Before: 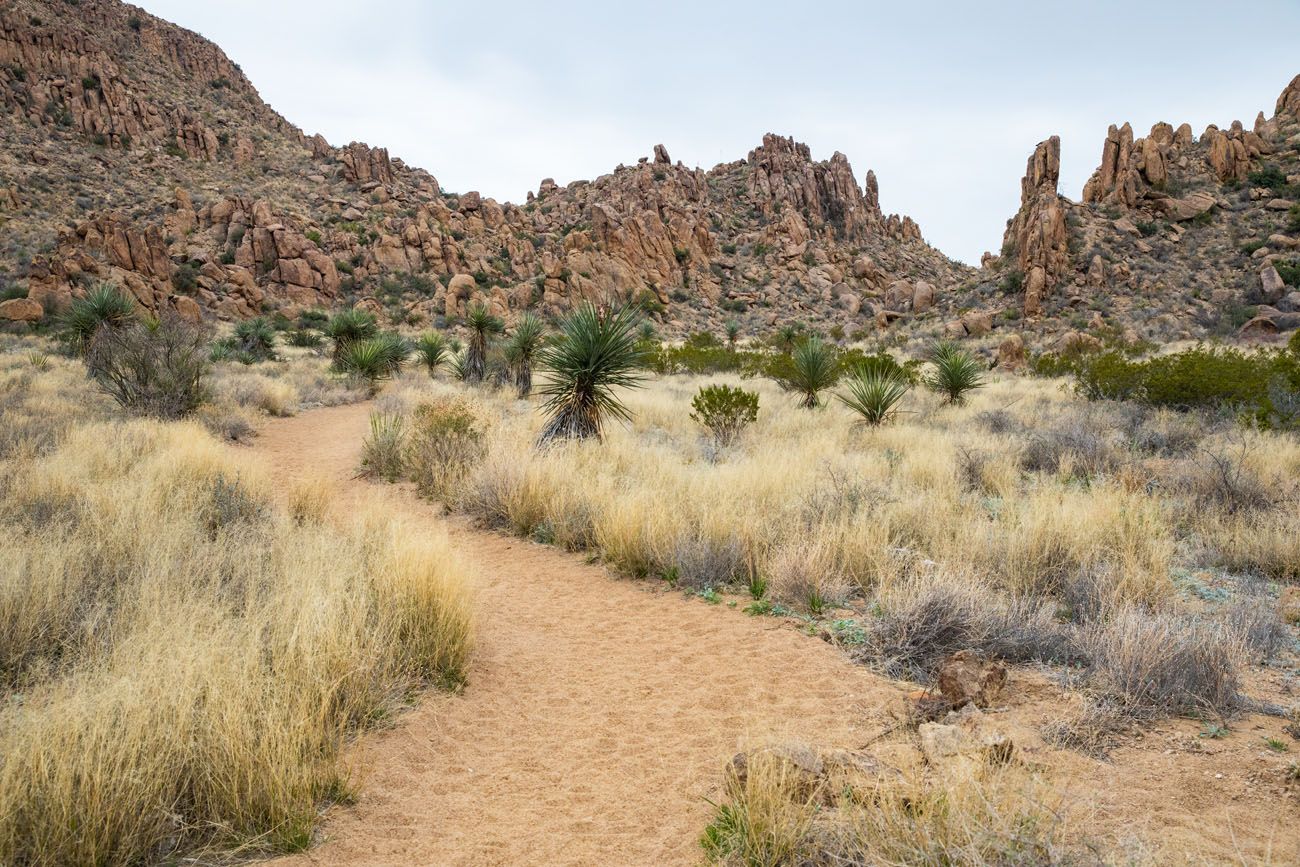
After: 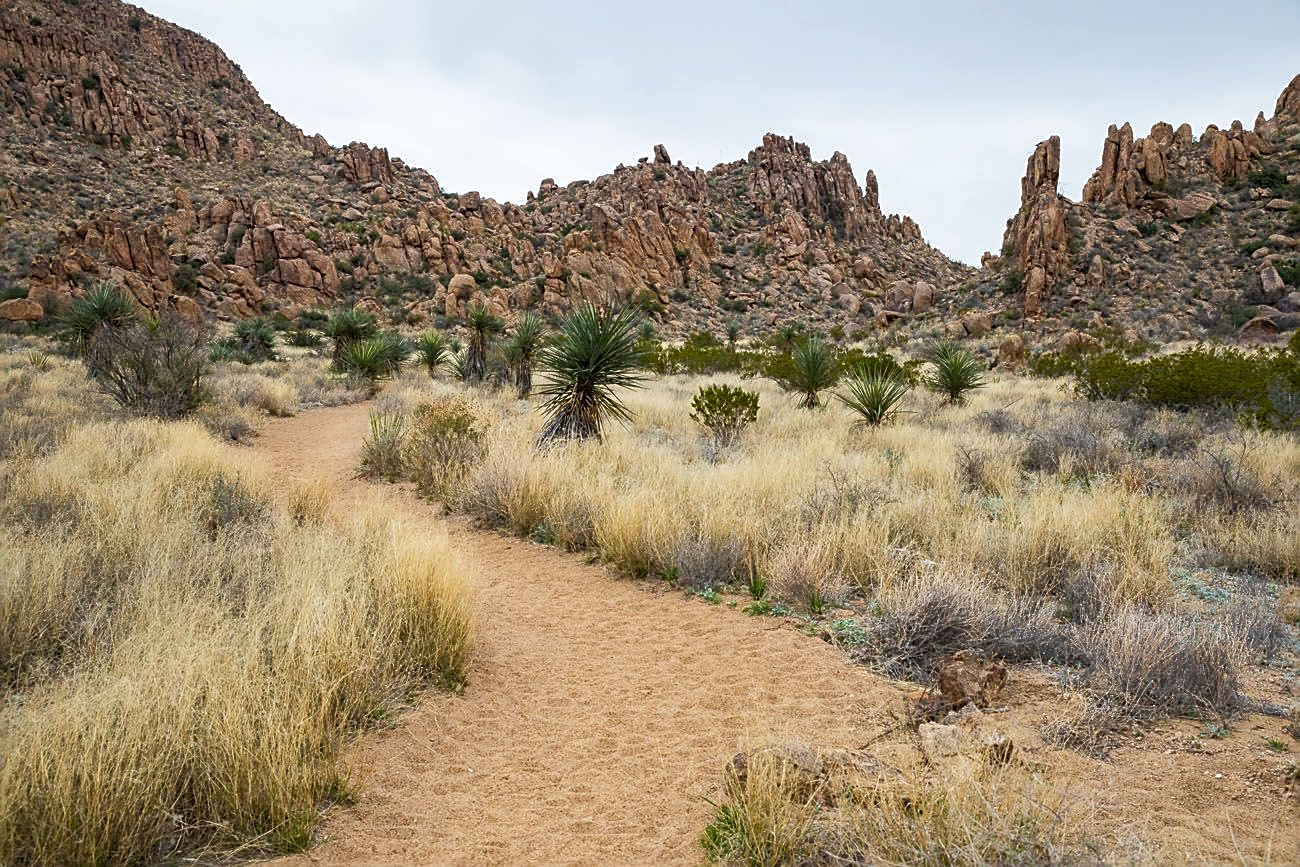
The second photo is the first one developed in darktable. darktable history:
tone curve: curves: ch0 [(0, 0) (0.405, 0.351) (1, 1)], color space Lab, independent channels, preserve colors none
sharpen: on, module defaults
